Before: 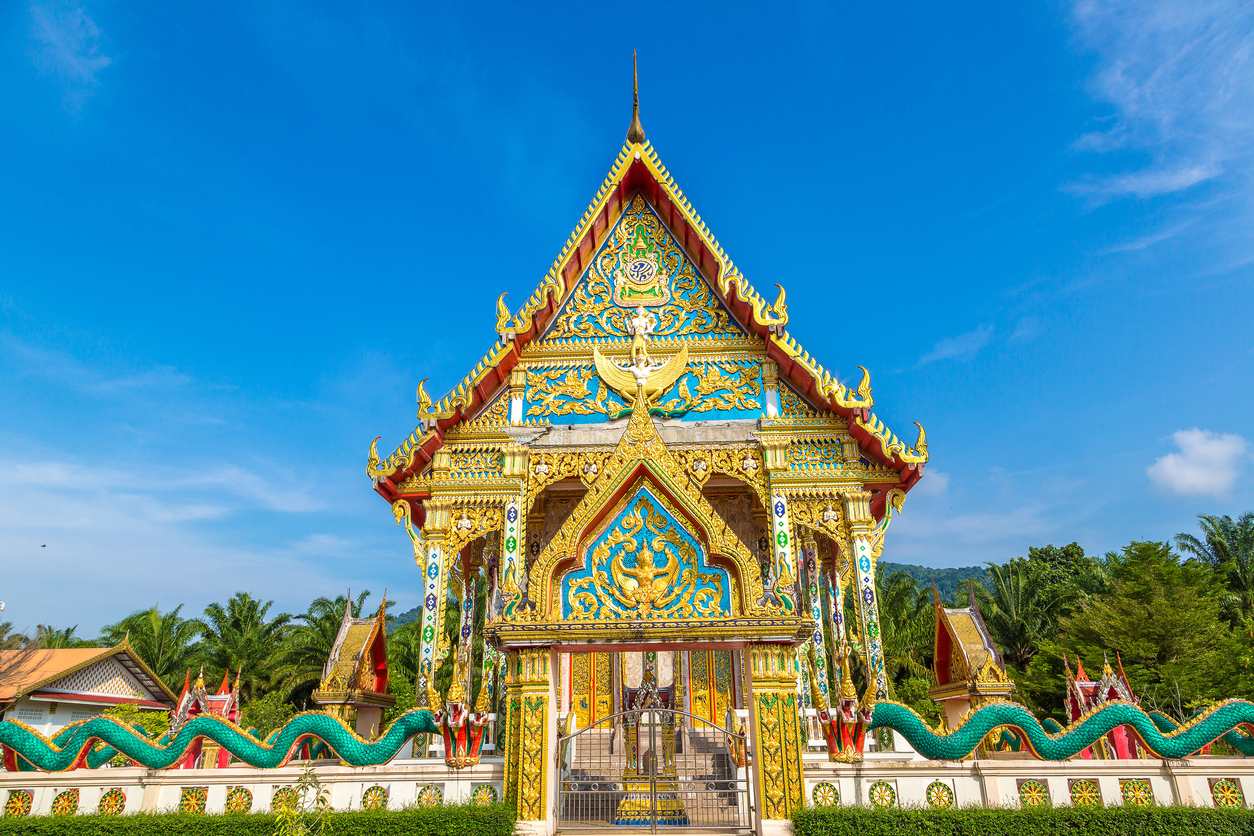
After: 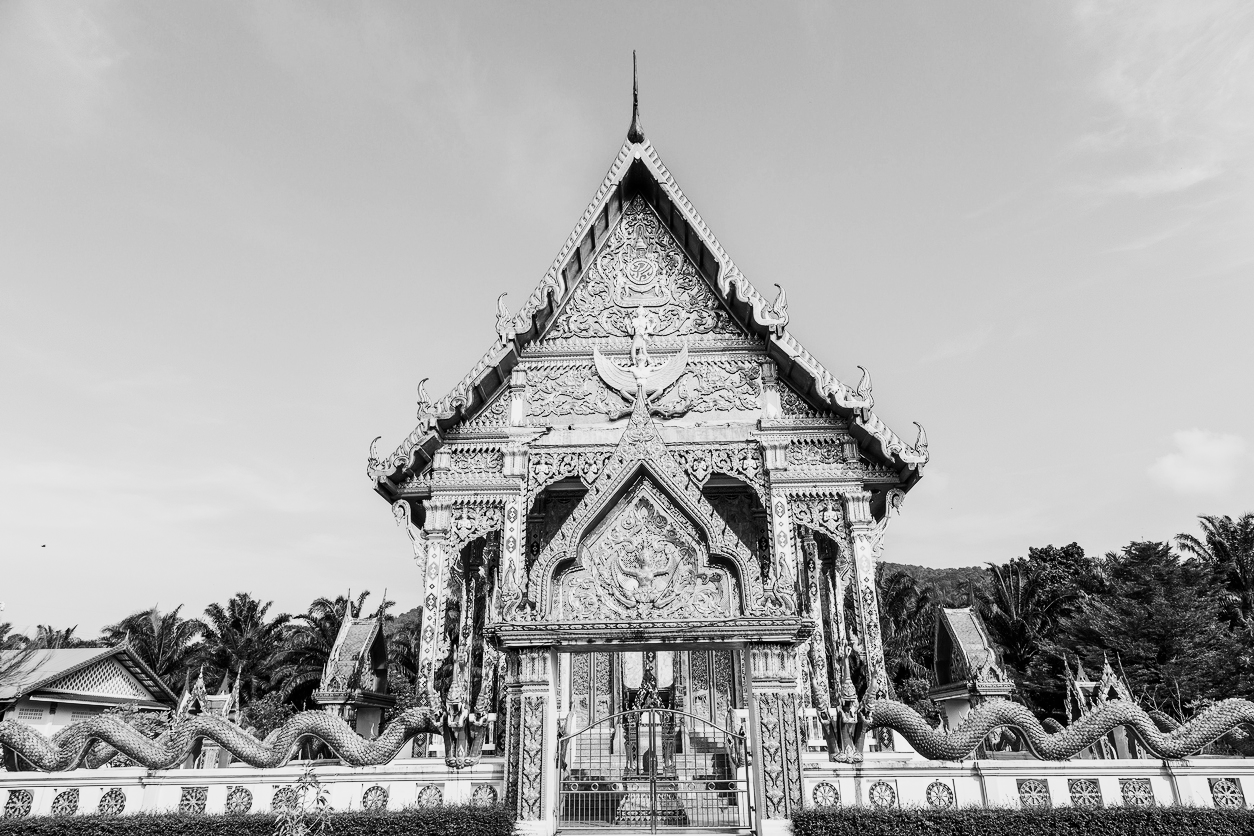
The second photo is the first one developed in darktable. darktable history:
filmic rgb: black relative exposure -7.13 EV, white relative exposure 5.37 EV, threshold 5.96 EV, hardness 3.02, enable highlight reconstruction true
contrast brightness saturation: contrast 0.406, brightness 0.1, saturation 0.209
color calibration: output gray [0.21, 0.42, 0.37, 0], illuminant custom, x 0.363, y 0.384, temperature 4523.93 K
